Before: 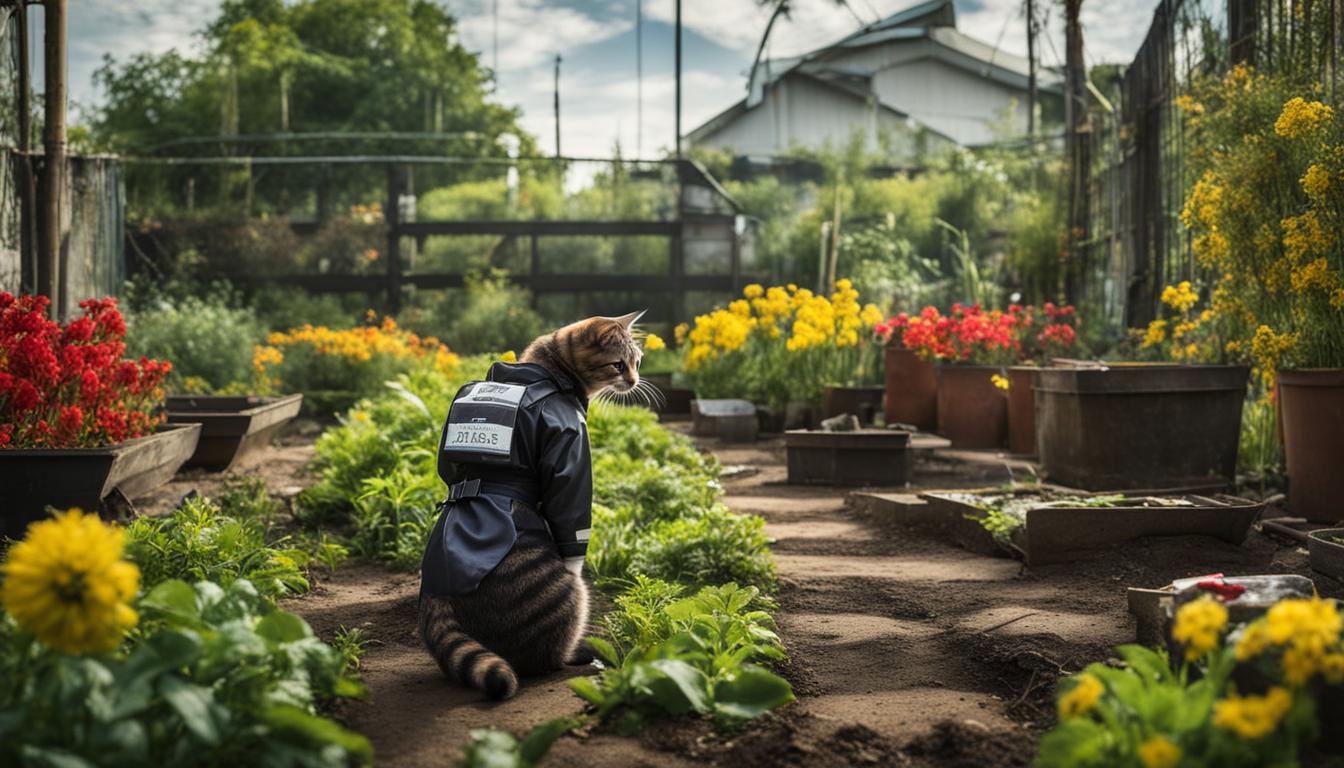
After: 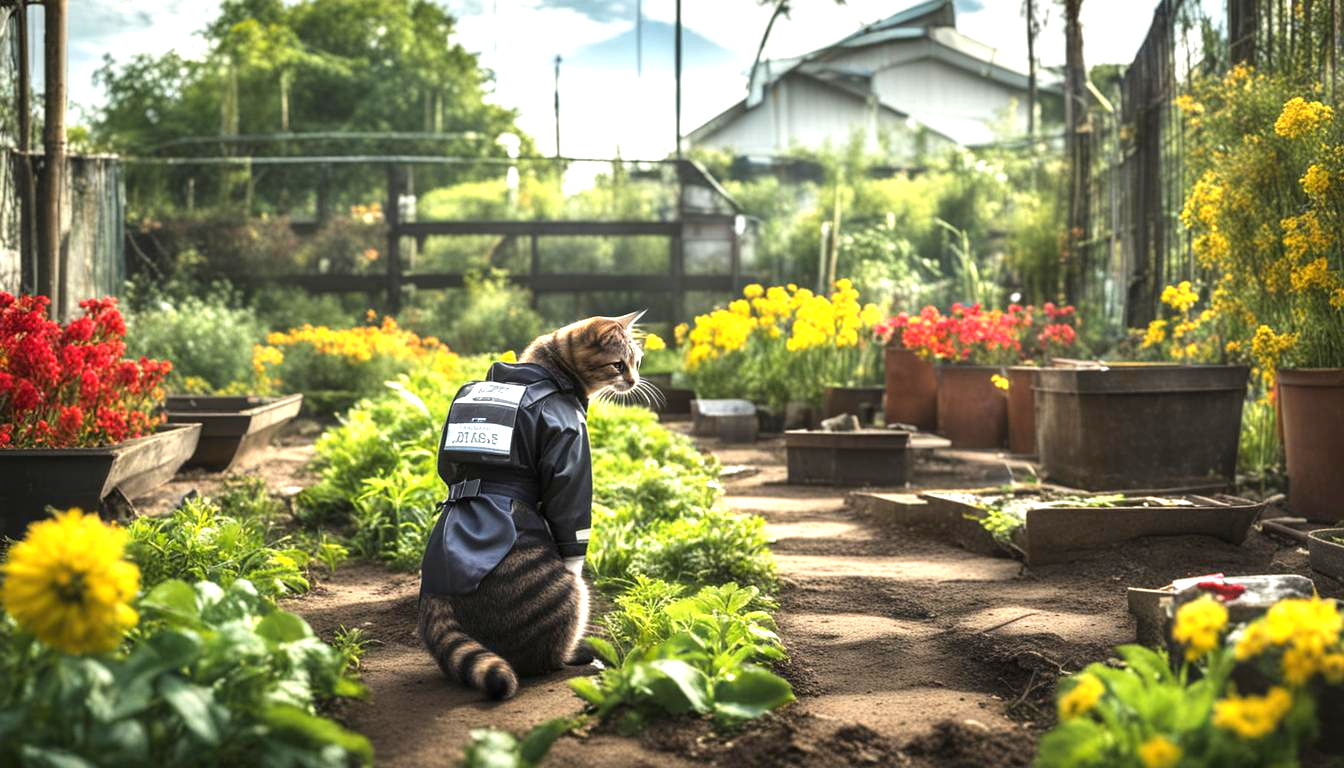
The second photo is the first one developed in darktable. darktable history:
exposure: black level correction 0, exposure 1.124 EV, compensate highlight preservation false
